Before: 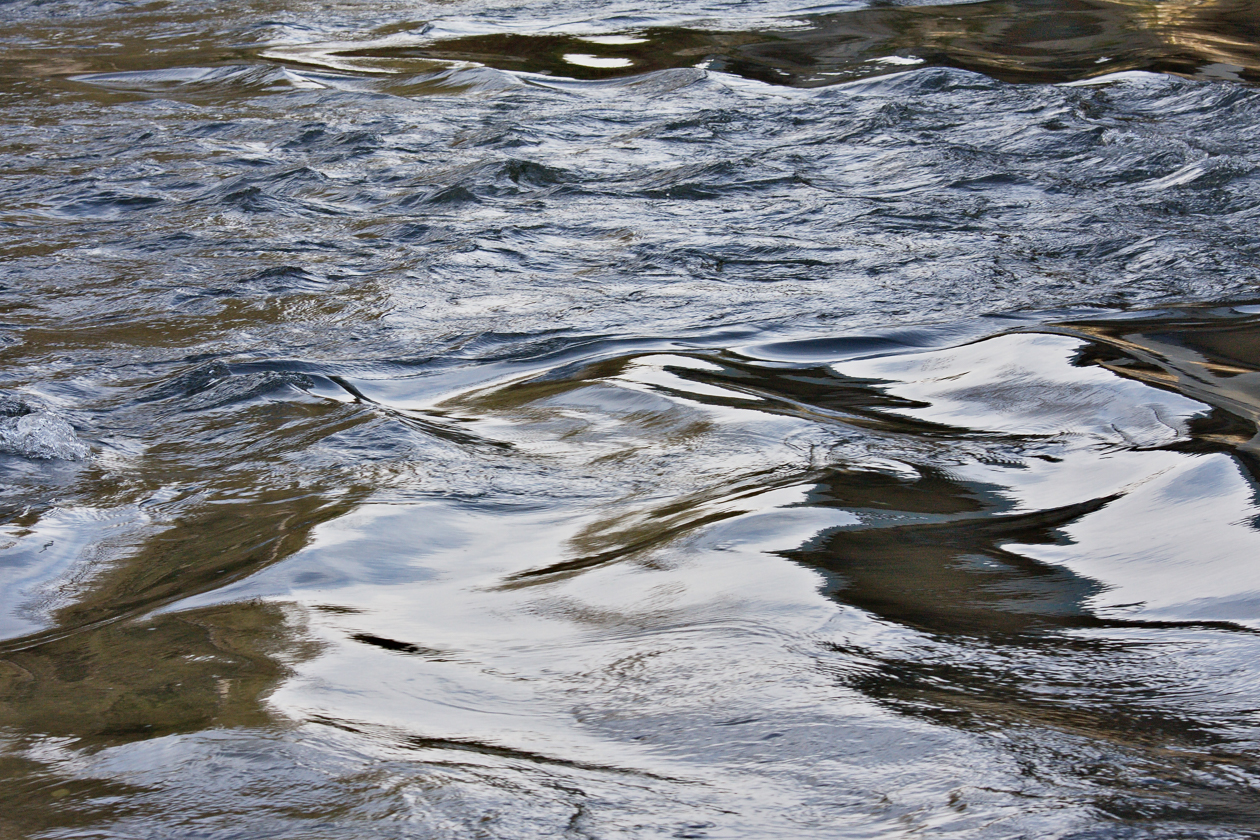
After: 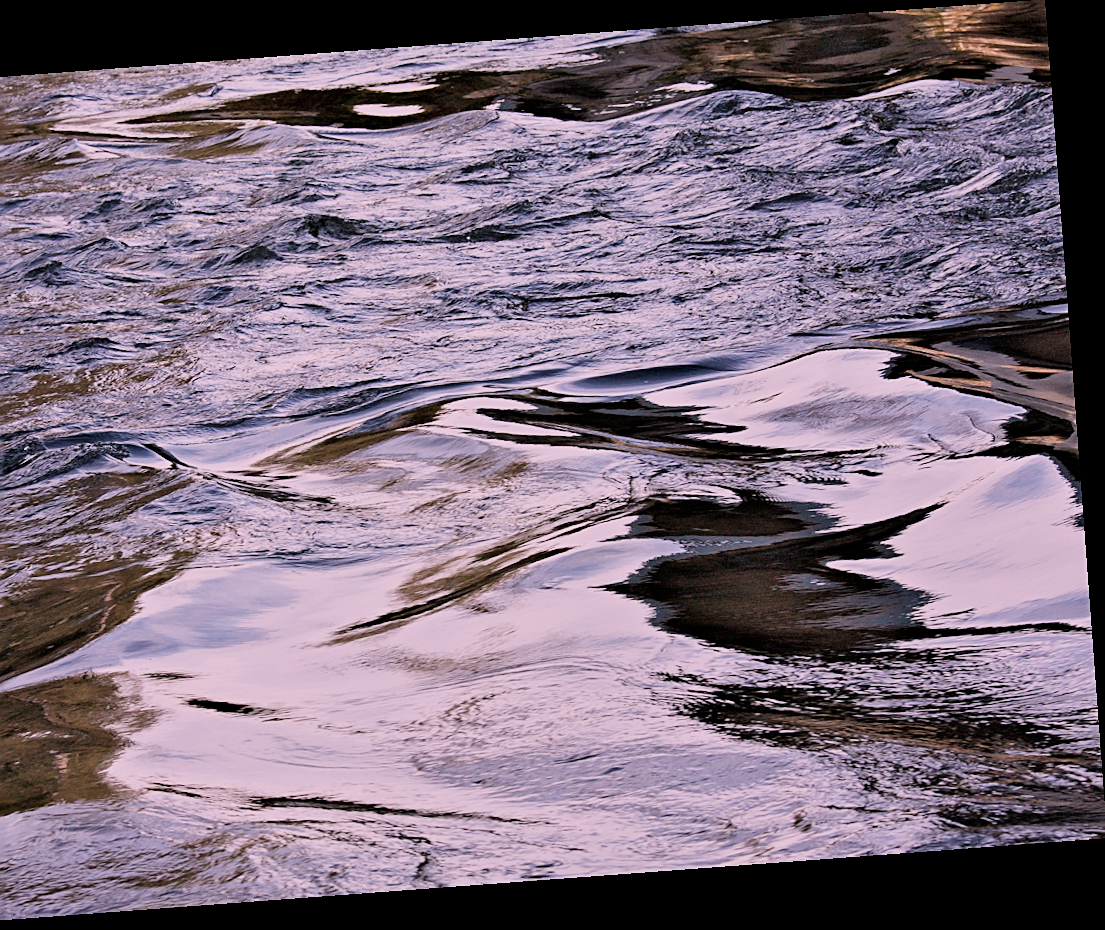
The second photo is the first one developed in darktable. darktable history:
white balance: red 1.188, blue 1.11
crop: left 16.145%
sharpen: on, module defaults
filmic rgb: black relative exposure -5 EV, hardness 2.88, contrast 1.1
rotate and perspective: rotation -4.25°, automatic cropping off
